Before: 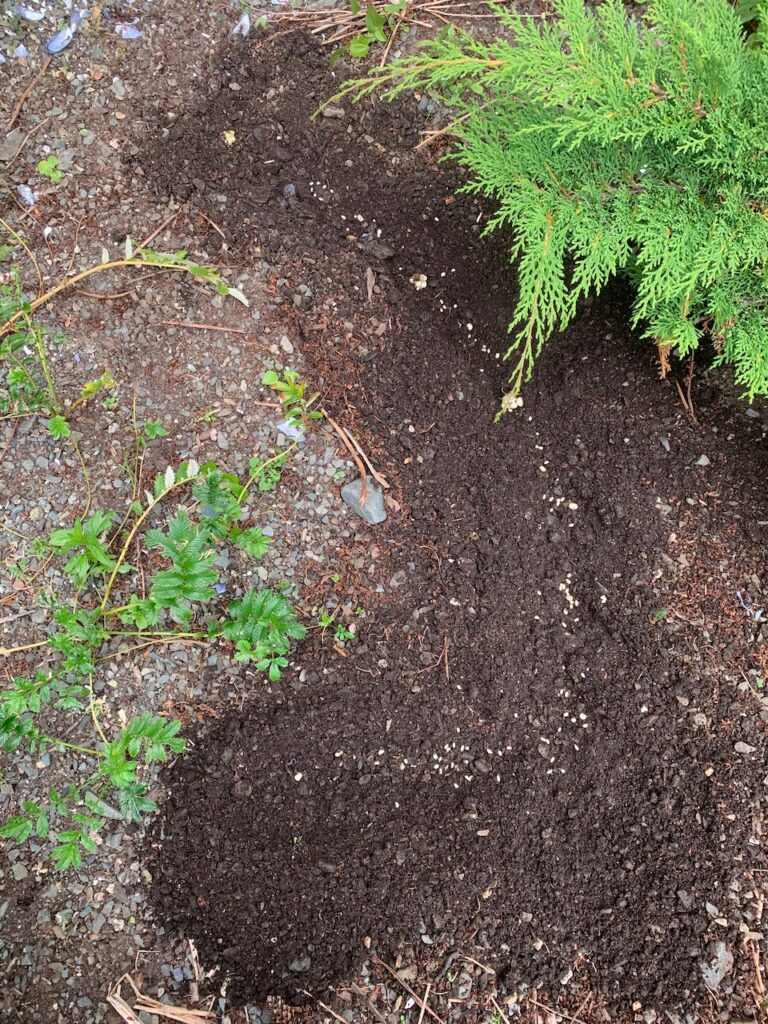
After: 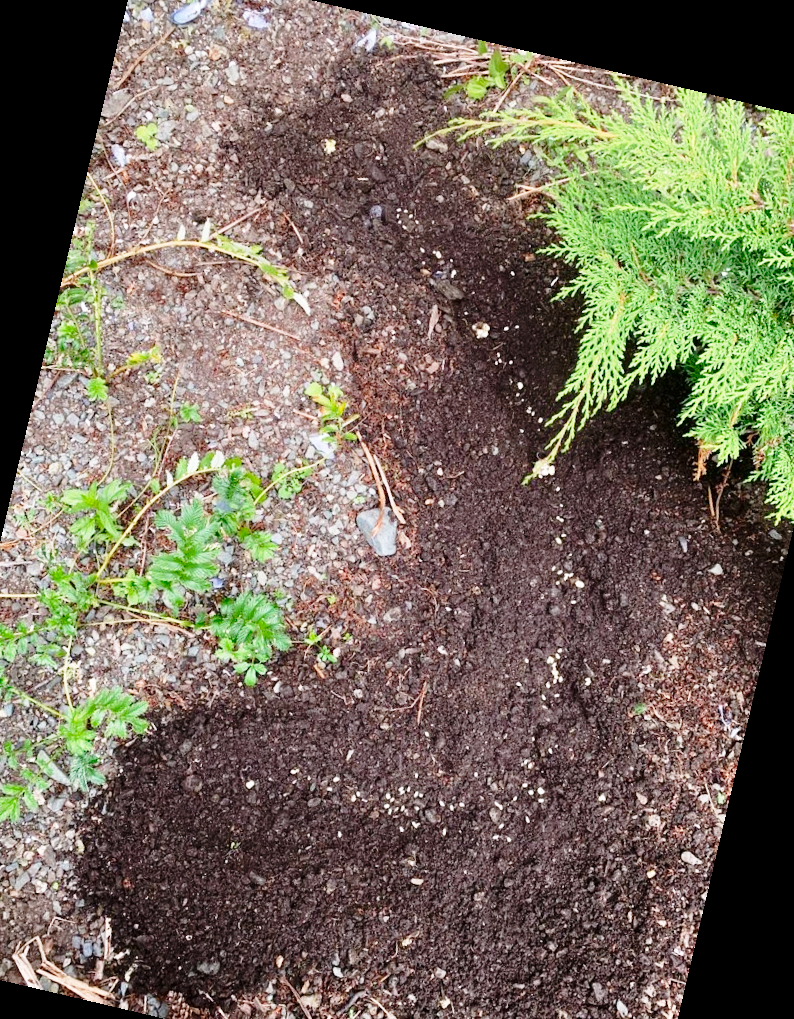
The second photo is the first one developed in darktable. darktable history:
crop: left 9.929%, top 3.475%, right 9.188%, bottom 9.529%
contrast brightness saturation: brightness -0.09
base curve: curves: ch0 [(0, 0) (0.028, 0.03) (0.121, 0.232) (0.46, 0.748) (0.859, 0.968) (1, 1)], preserve colors none
rotate and perspective: rotation 13.27°, automatic cropping off
white balance: red 1.004, blue 1.024
